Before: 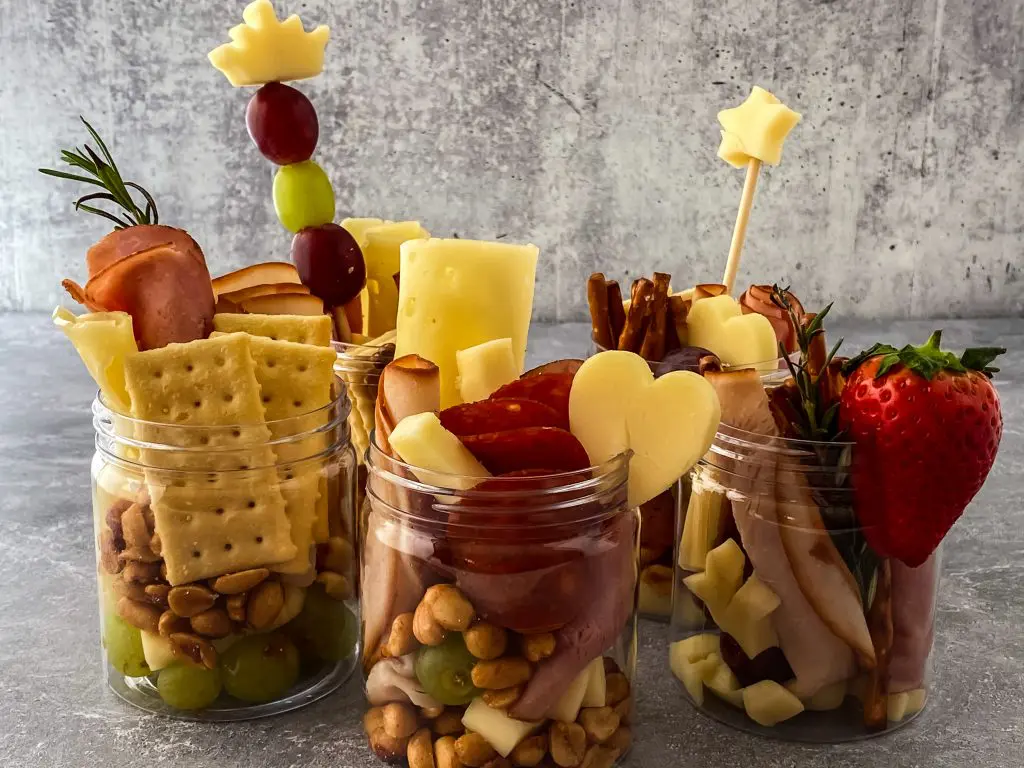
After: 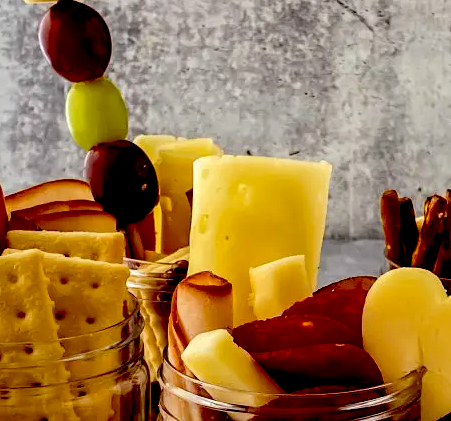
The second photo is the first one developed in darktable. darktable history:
crop: left 20.248%, top 10.86%, right 35.675%, bottom 34.321%
exposure: black level correction 0.056, compensate highlight preservation false
white balance: emerald 1
